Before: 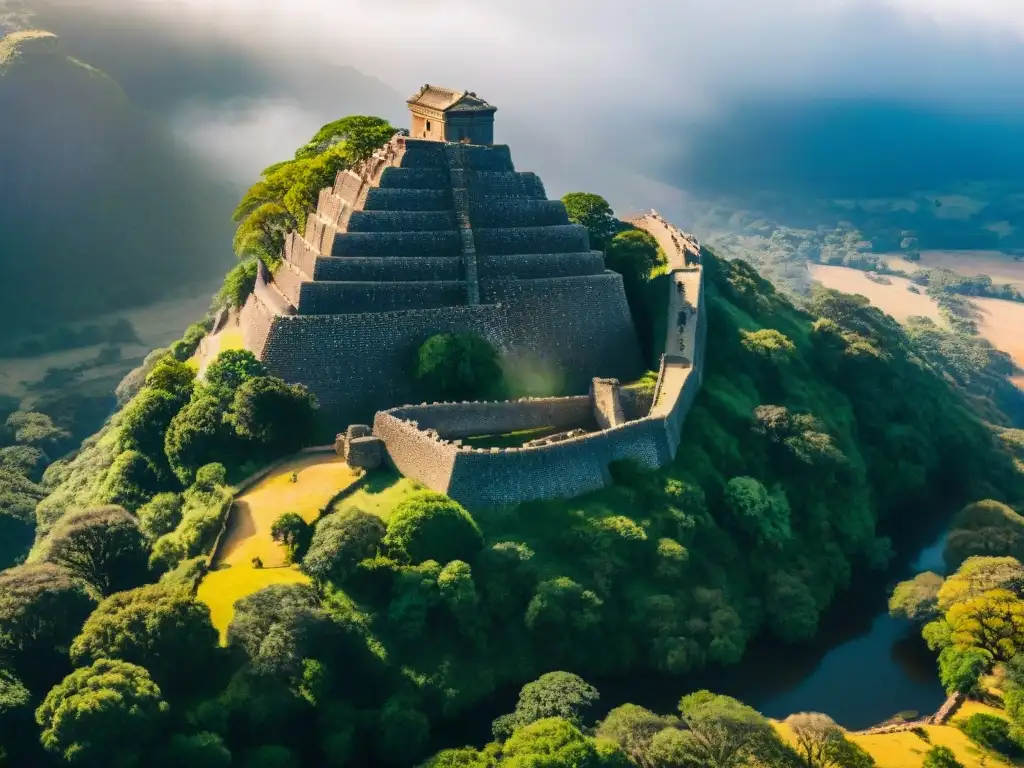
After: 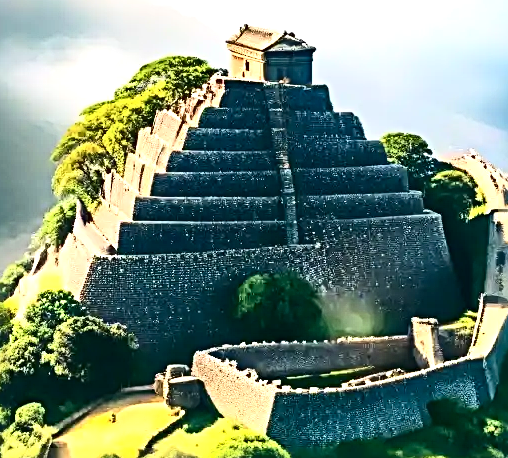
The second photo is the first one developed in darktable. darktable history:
crop: left 17.759%, top 7.867%, right 32.551%, bottom 32.479%
exposure: black level correction 0, exposure 0.951 EV, compensate highlight preservation false
sharpen: radius 3.651, amount 0.928
contrast brightness saturation: contrast 0.288
